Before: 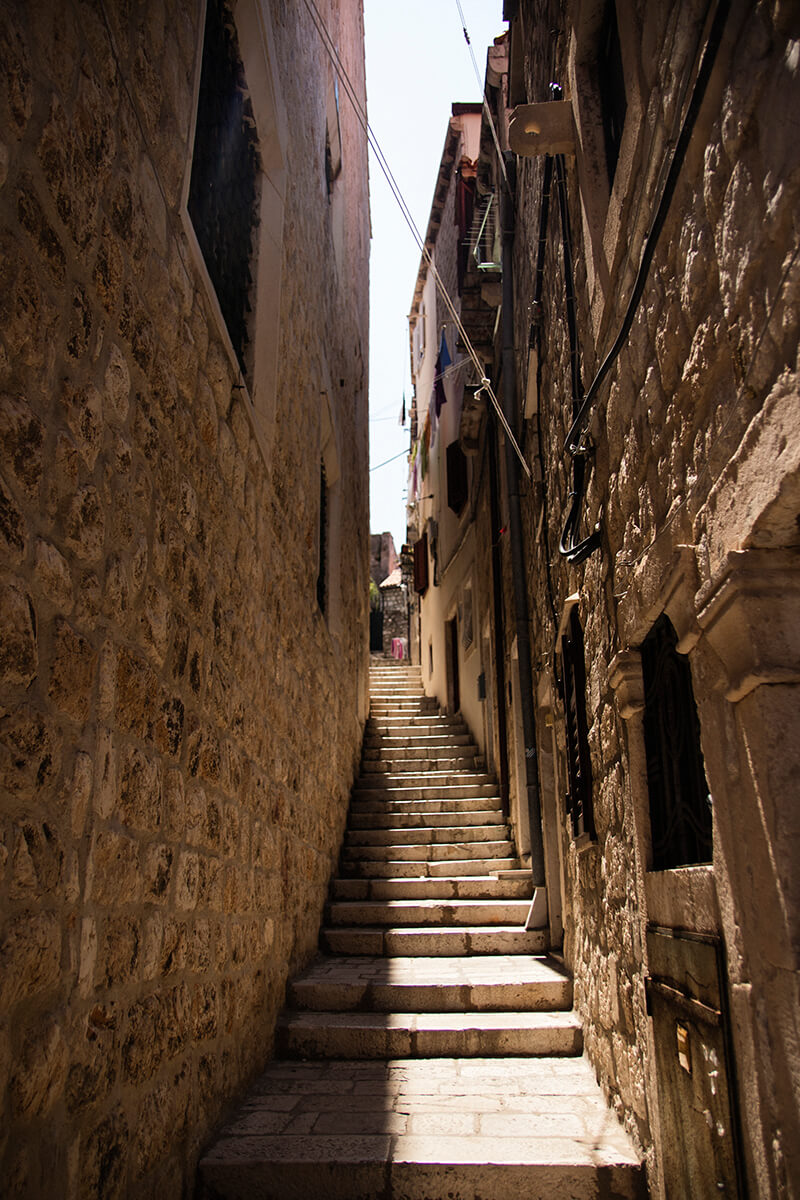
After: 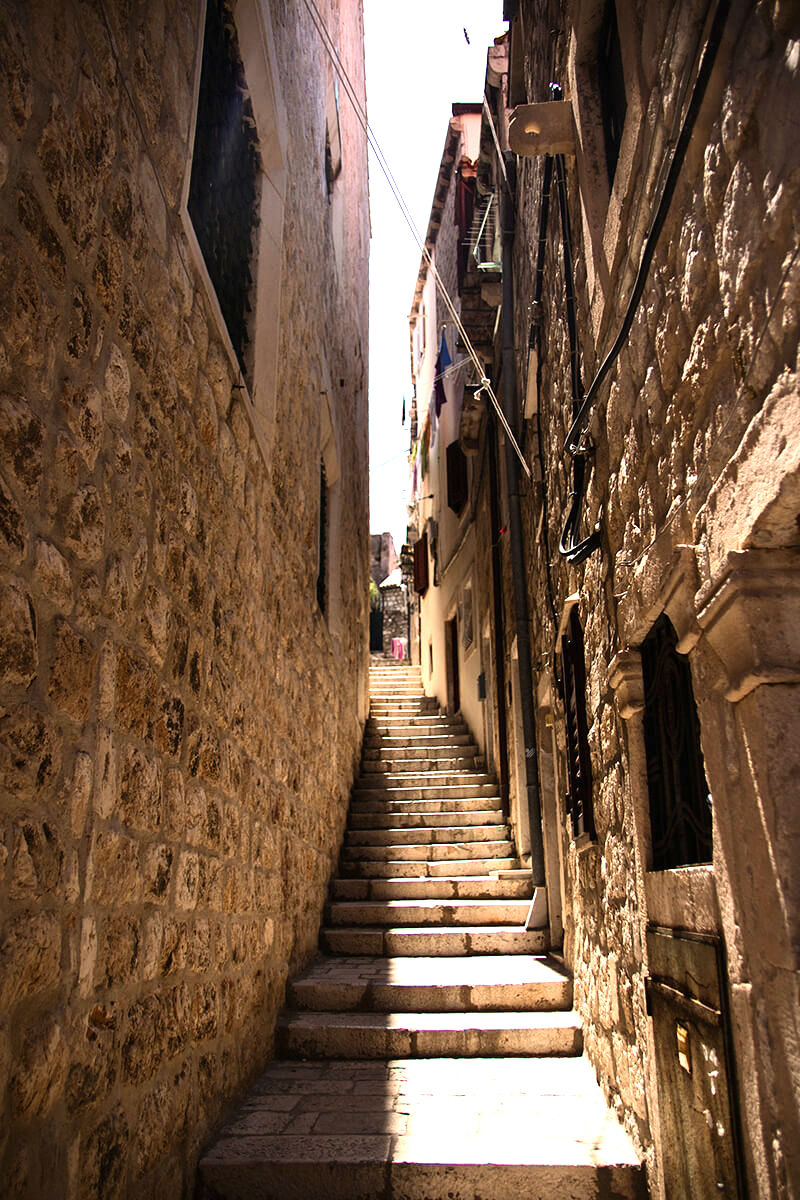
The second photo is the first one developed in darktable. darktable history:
contrast brightness saturation: contrast 0.14
exposure: black level correction 0, exposure 1 EV, compensate exposure bias true, compensate highlight preservation false
